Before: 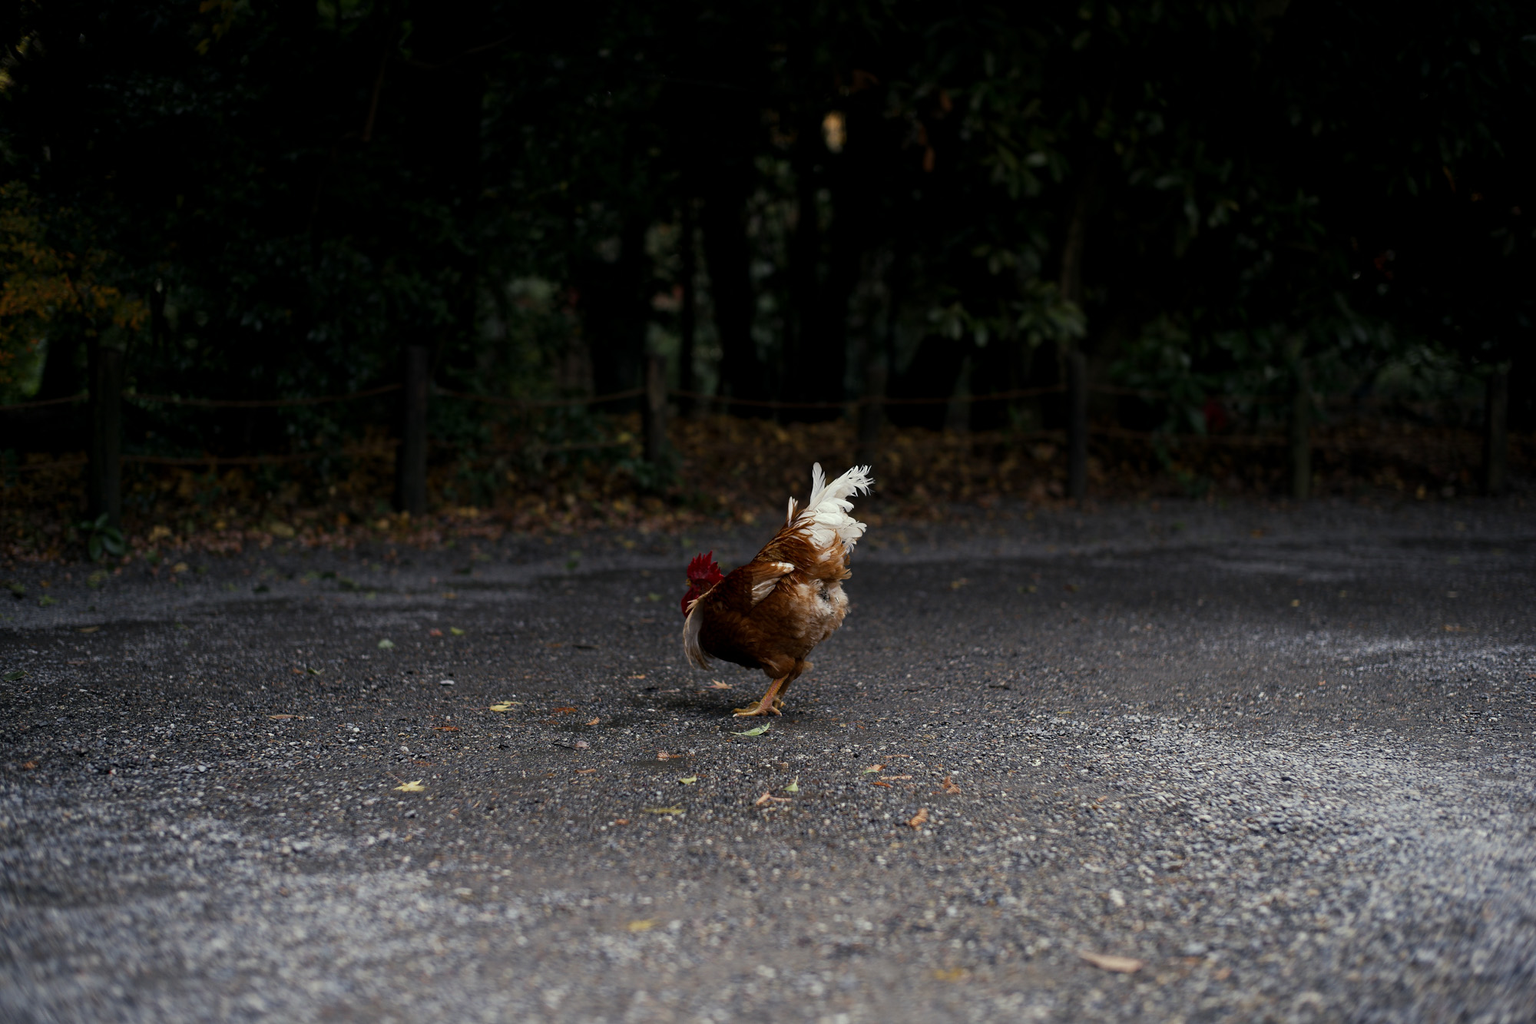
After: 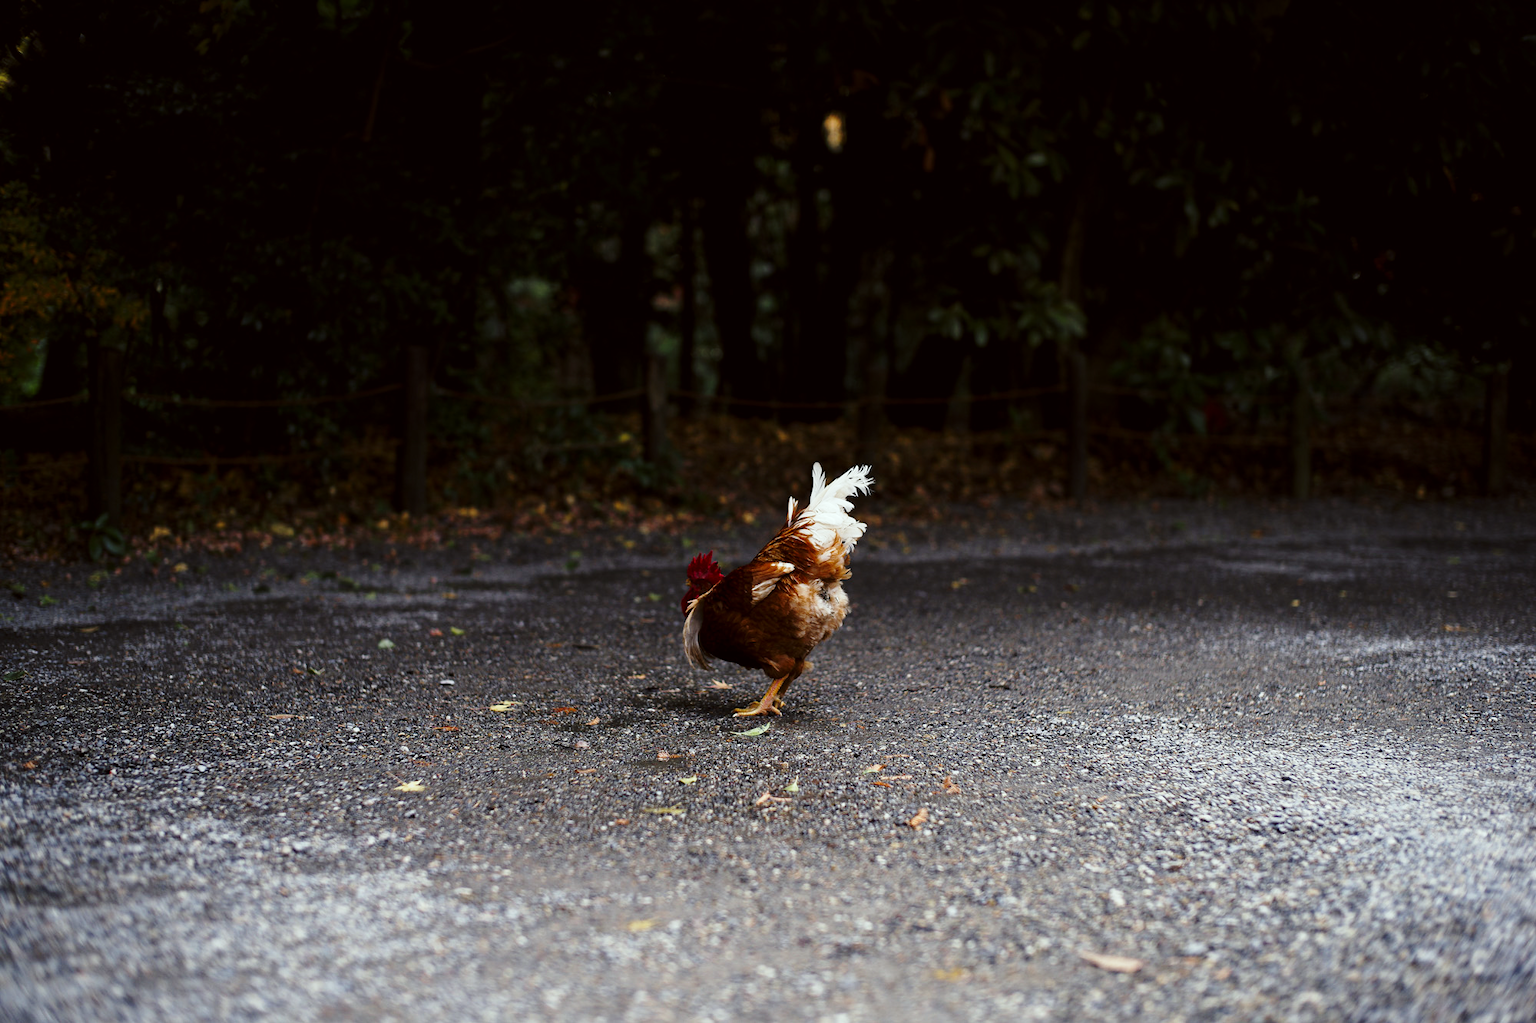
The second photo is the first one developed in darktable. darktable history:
base curve: curves: ch0 [(0, 0) (0.028, 0.03) (0.121, 0.232) (0.46, 0.748) (0.859, 0.968) (1, 1)], preserve colors none
color correction: highlights a* -2.73, highlights b* -2.09, shadows a* 2.41, shadows b* 2.73
